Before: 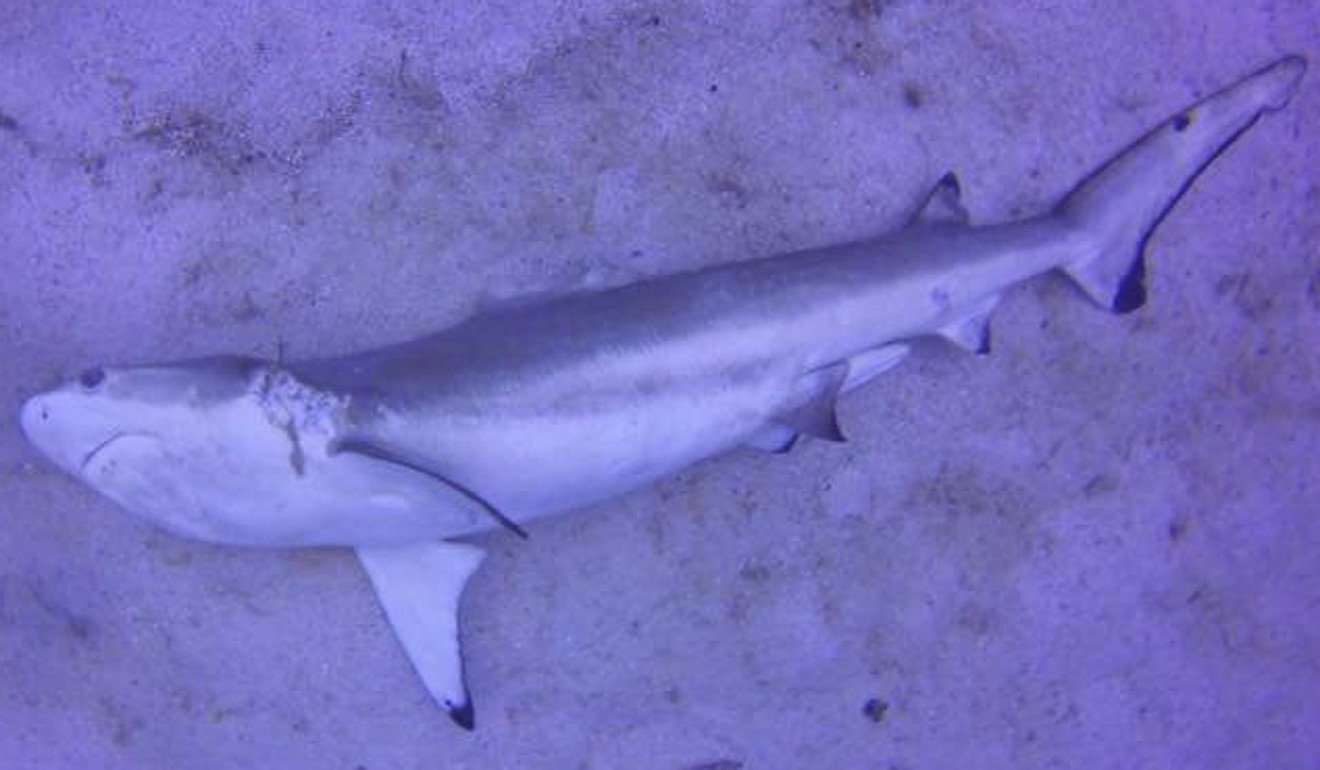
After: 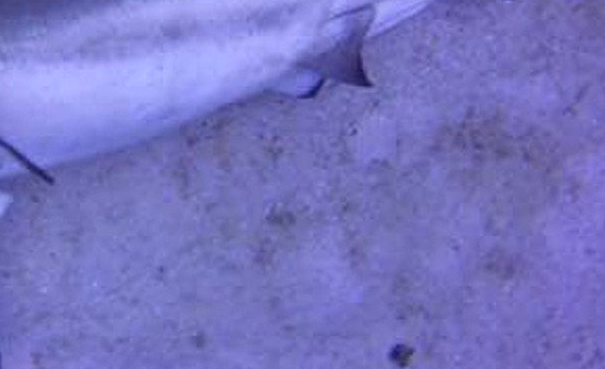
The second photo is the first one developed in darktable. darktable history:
local contrast: on, module defaults
crop: left 35.982%, top 46.124%, right 18.121%, bottom 5.918%
